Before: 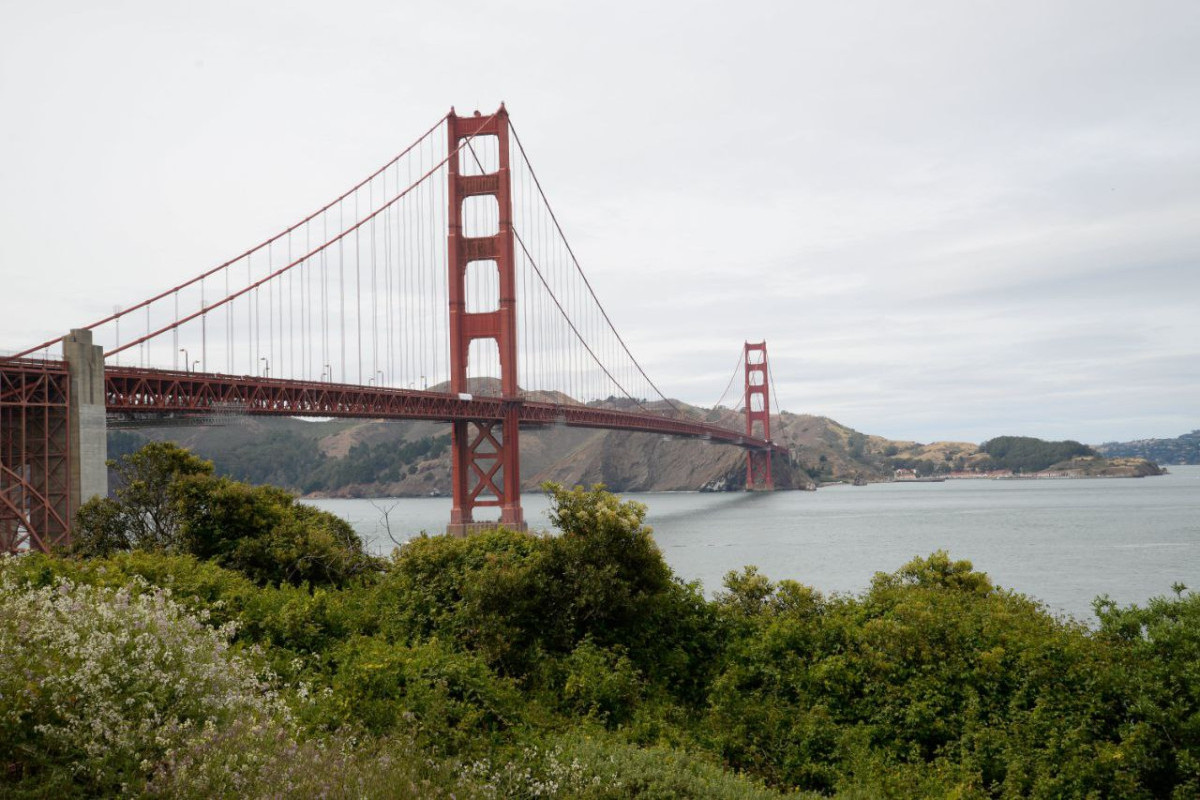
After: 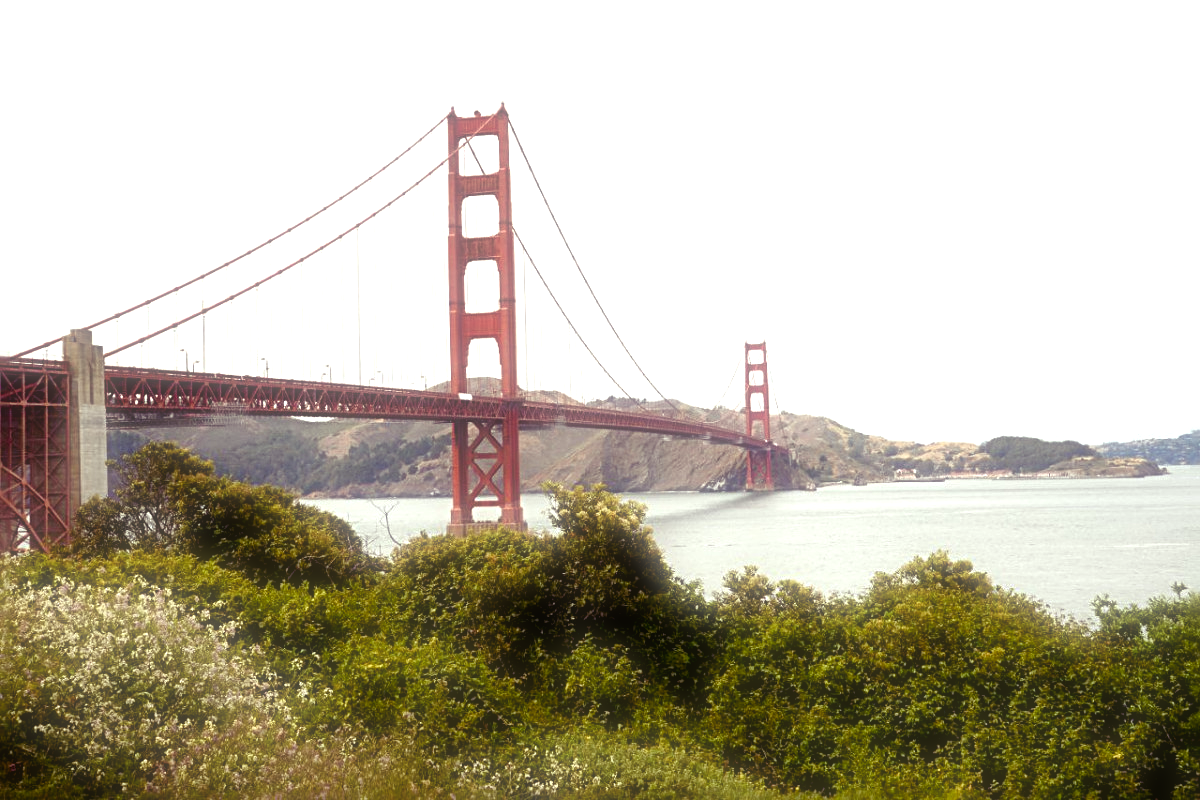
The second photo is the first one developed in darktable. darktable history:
soften: size 60.24%, saturation 65.46%, brightness 0.506 EV, mix 25.7%
exposure: black level correction -0.001, exposure 0.9 EV, compensate exposure bias true, compensate highlight preservation false
sharpen: radius 4
color balance rgb: shadows lift › luminance -21.66%, shadows lift › chroma 8.98%, shadows lift › hue 283.37°, power › chroma 1.05%, power › hue 25.59°, highlights gain › luminance 6.08%, highlights gain › chroma 2.55%, highlights gain › hue 90°, global offset › luminance -0.87%, perceptual saturation grading › global saturation 25%, perceptual saturation grading › highlights -28.39%, perceptual saturation grading › shadows 33.98%
